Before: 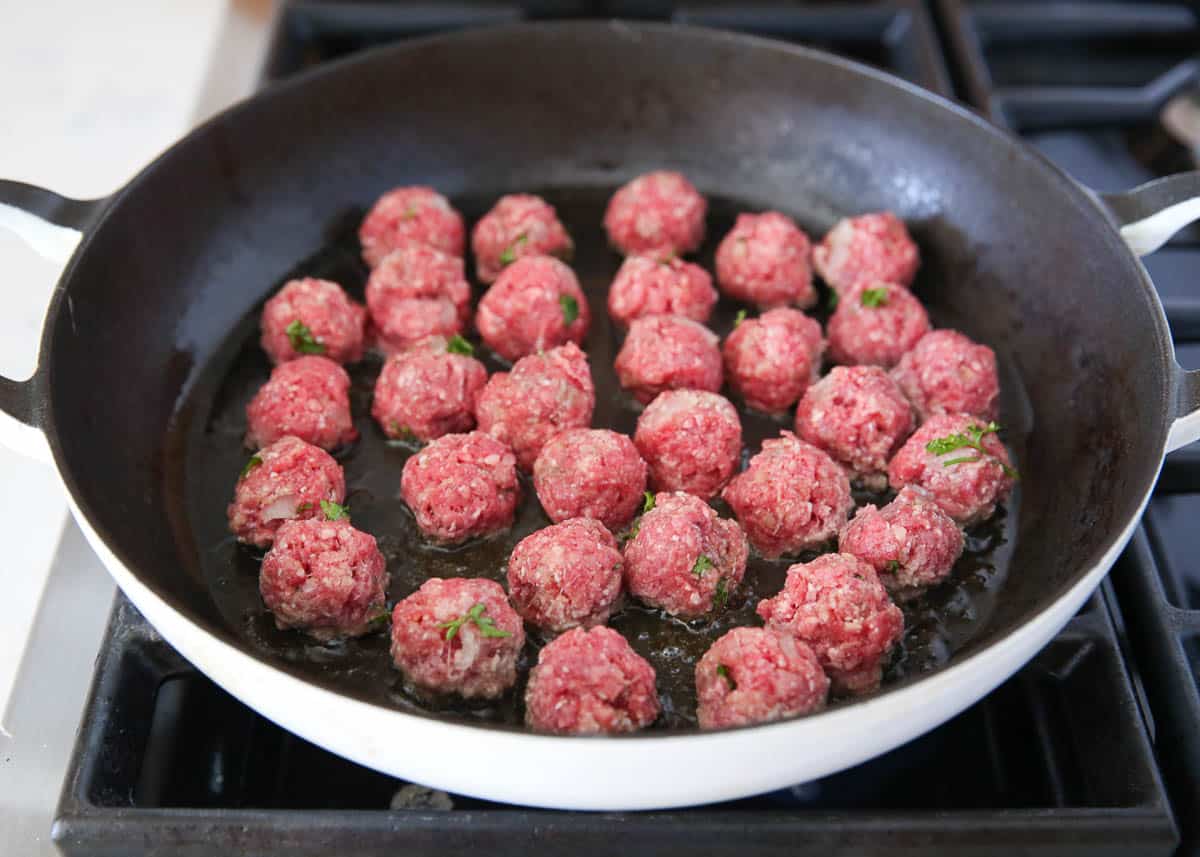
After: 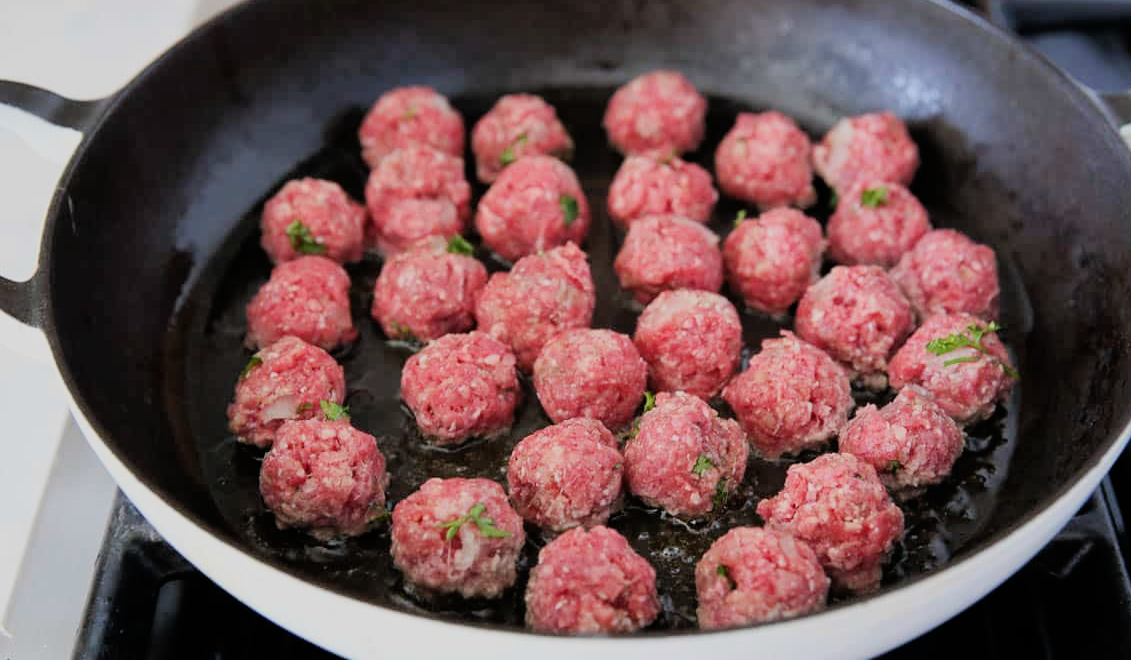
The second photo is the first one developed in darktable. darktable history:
crop and rotate: angle 0.03°, top 11.643%, right 5.651%, bottom 11.189%
filmic rgb: black relative exposure -7.92 EV, white relative exposure 4.13 EV, threshold 3 EV, hardness 4.02, latitude 51.22%, contrast 1.013, shadows ↔ highlights balance 5.35%, color science v5 (2021), contrast in shadows safe, contrast in highlights safe, enable highlight reconstruction true
